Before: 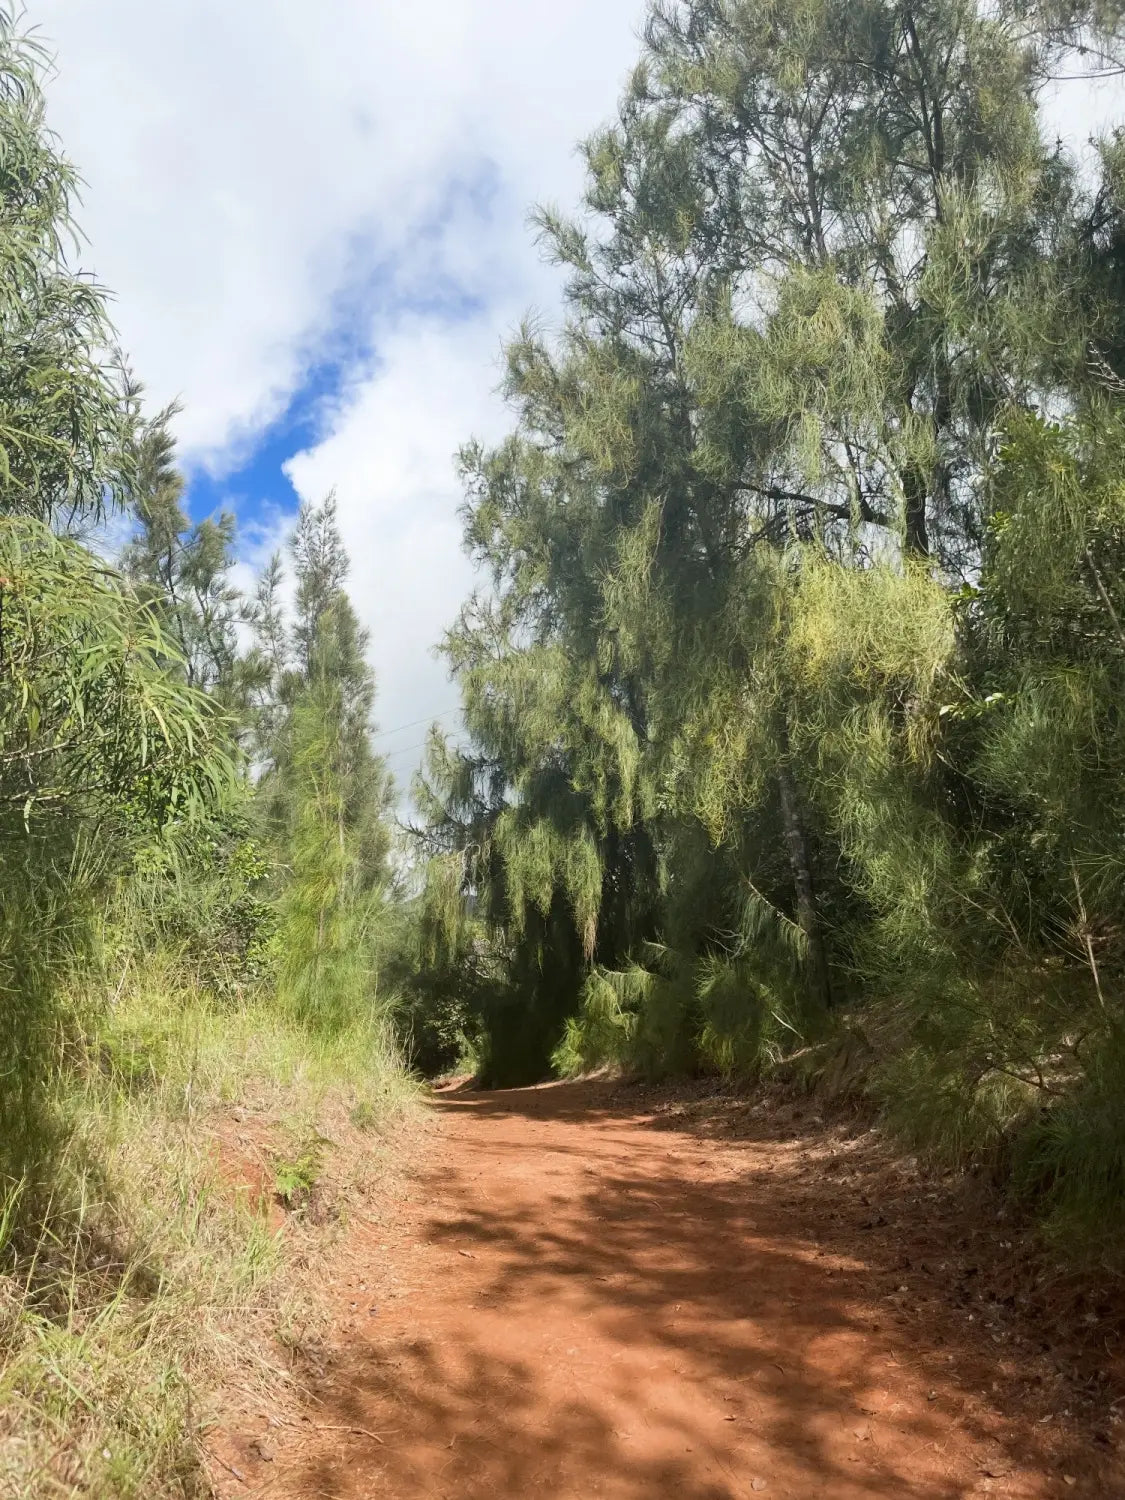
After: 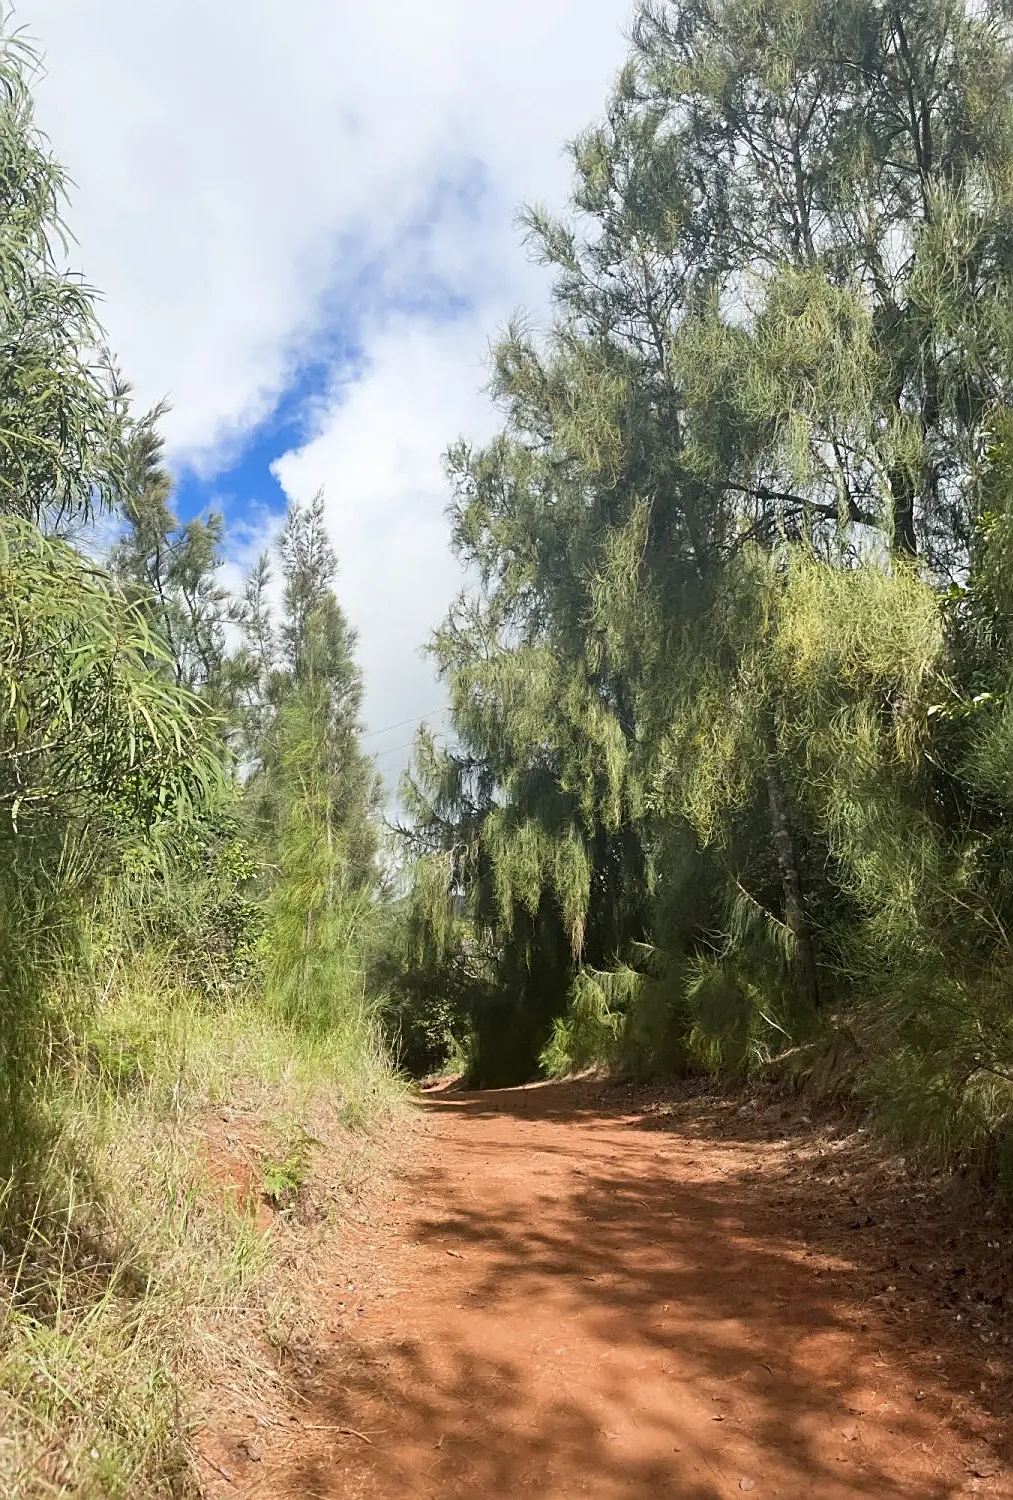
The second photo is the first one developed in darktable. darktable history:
sharpen: on, module defaults
exposure: compensate exposure bias true, compensate highlight preservation false
crop and rotate: left 1.088%, right 8.807%
